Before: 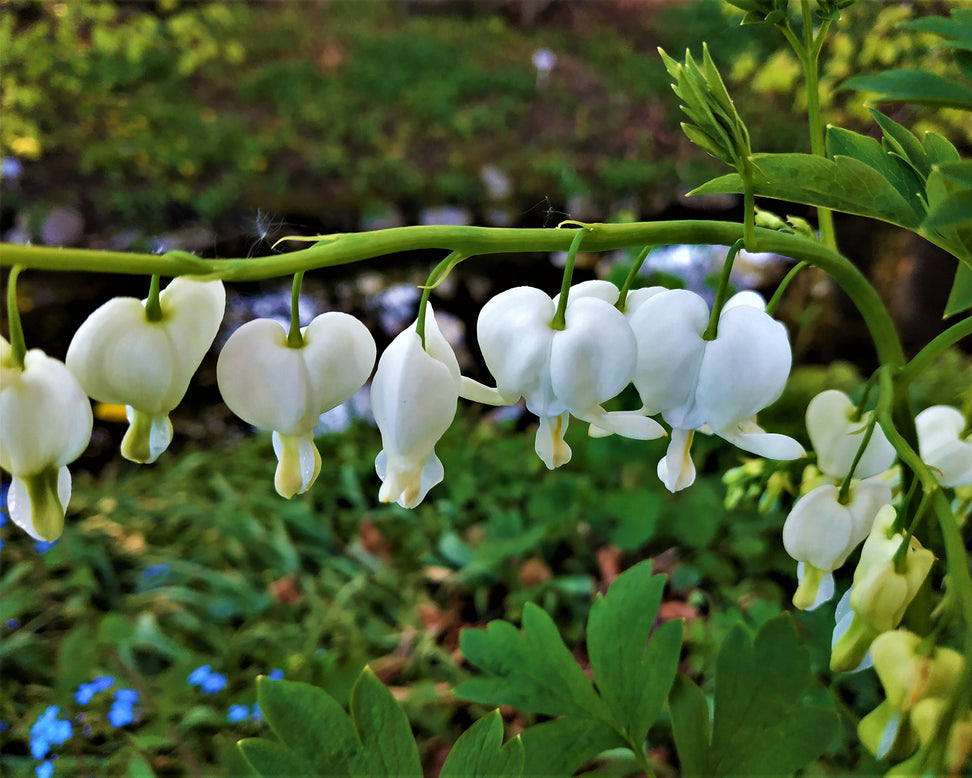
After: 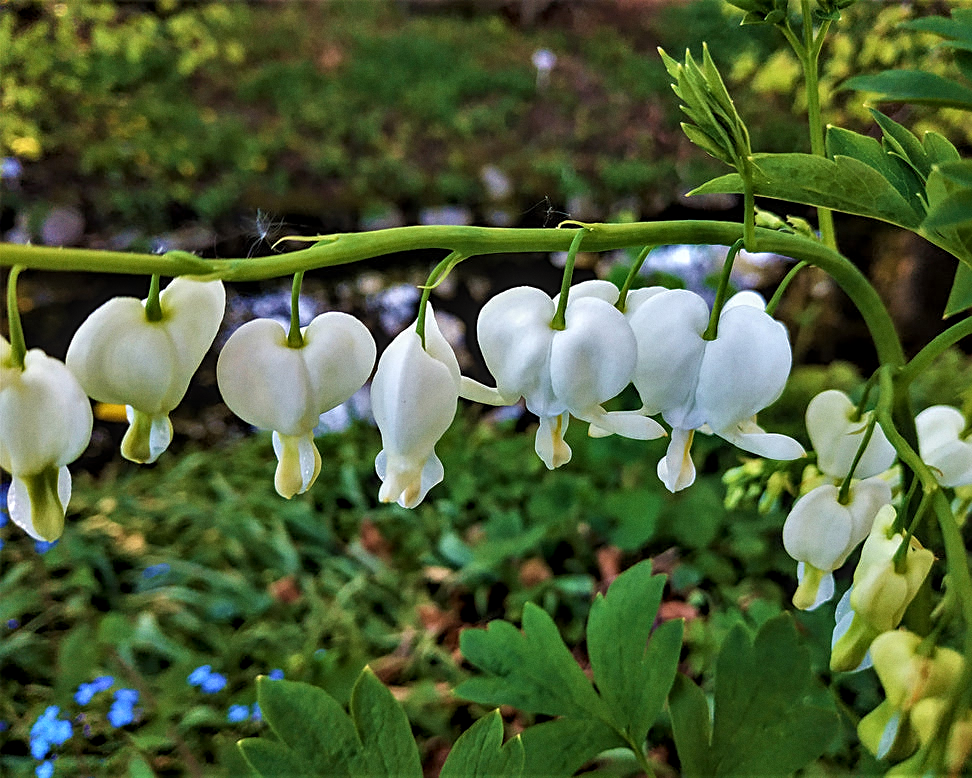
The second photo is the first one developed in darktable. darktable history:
local contrast: on, module defaults
sharpen: on, module defaults
grain: coarseness 0.09 ISO, strength 16.61%
